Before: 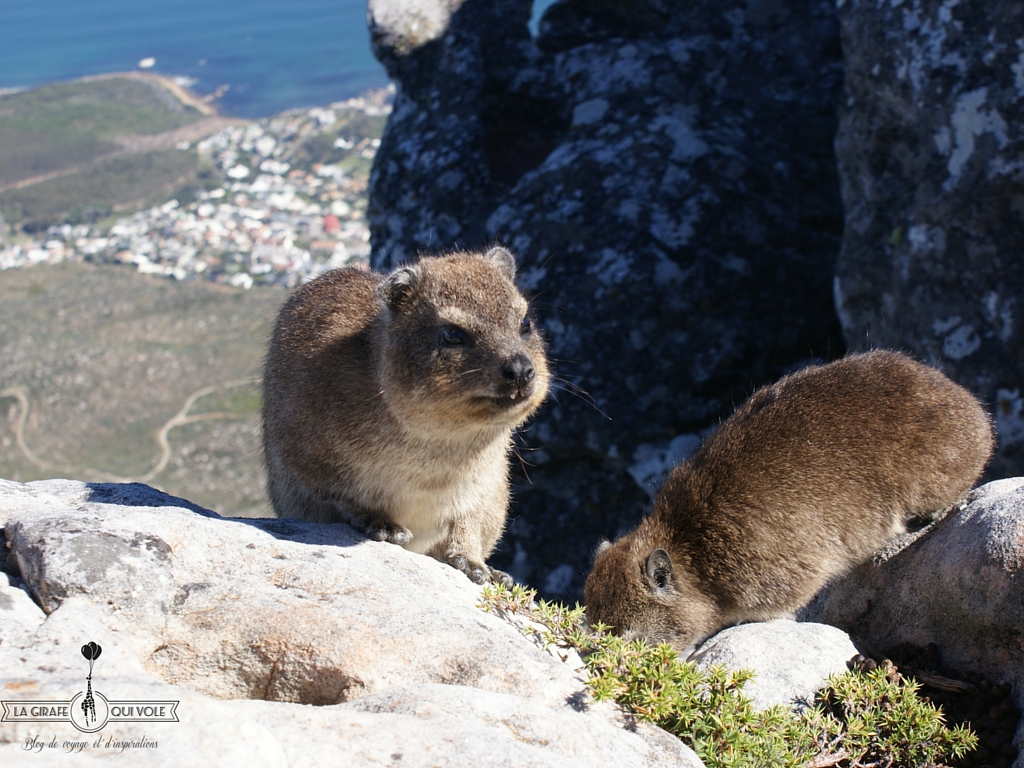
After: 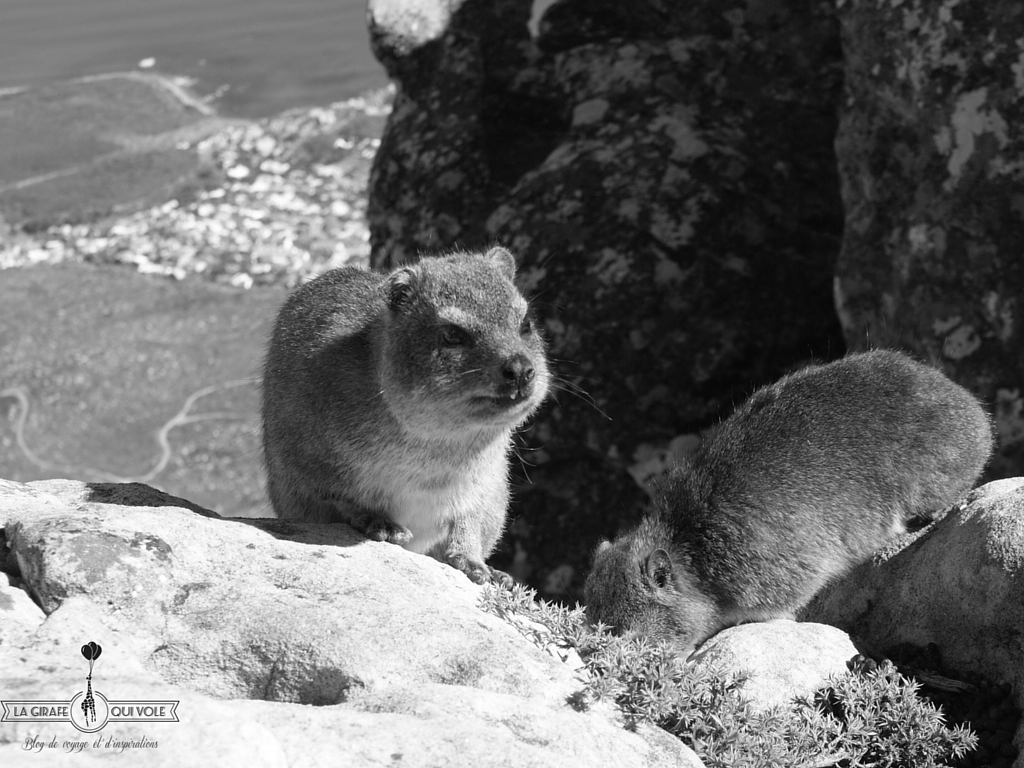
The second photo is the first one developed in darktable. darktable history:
shadows and highlights: shadows 25, highlights -25
monochrome: a 1.94, b -0.638
